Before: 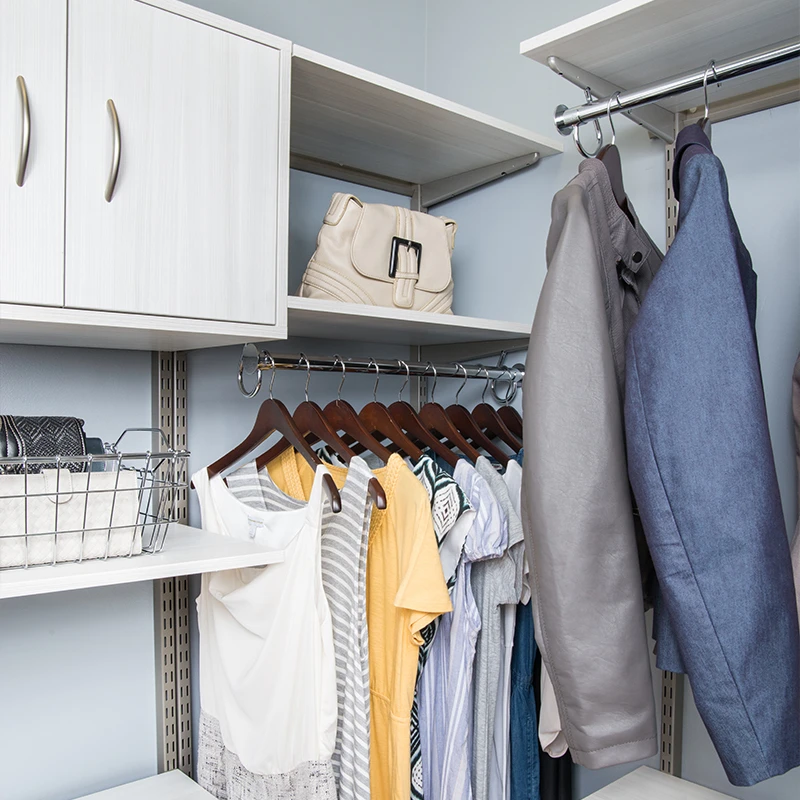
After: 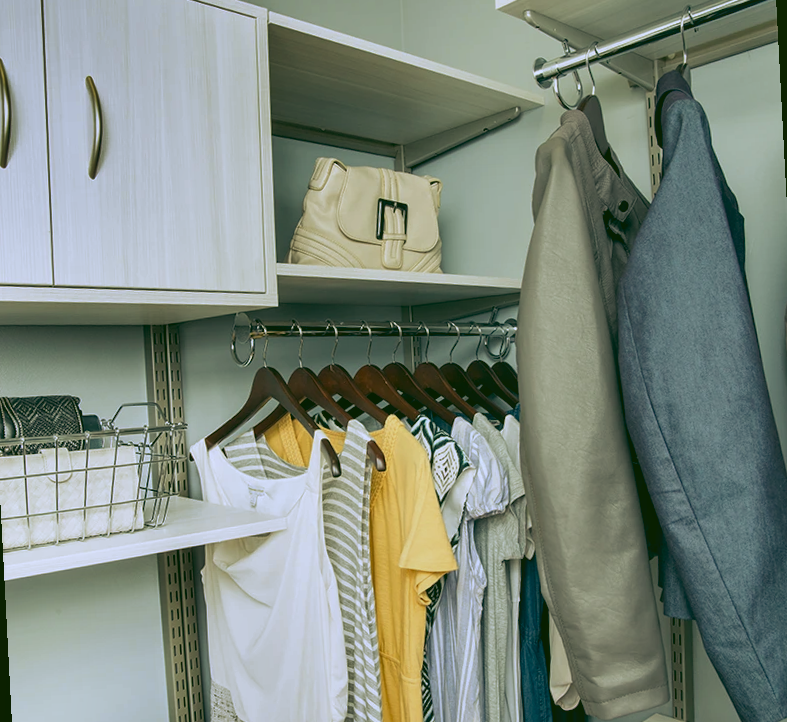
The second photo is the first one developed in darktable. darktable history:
rgb curve: curves: ch0 [(0.123, 0.061) (0.995, 0.887)]; ch1 [(0.06, 0.116) (1, 0.906)]; ch2 [(0, 0) (0.824, 0.69) (1, 1)], mode RGB, independent channels, compensate middle gray true
local contrast: highlights 100%, shadows 100%, detail 120%, midtone range 0.2
rotate and perspective: rotation -3°, crop left 0.031, crop right 0.968, crop top 0.07, crop bottom 0.93
shadows and highlights: radius 100.41, shadows 50.55, highlights -64.36, highlights color adjustment 49.82%, soften with gaussian
